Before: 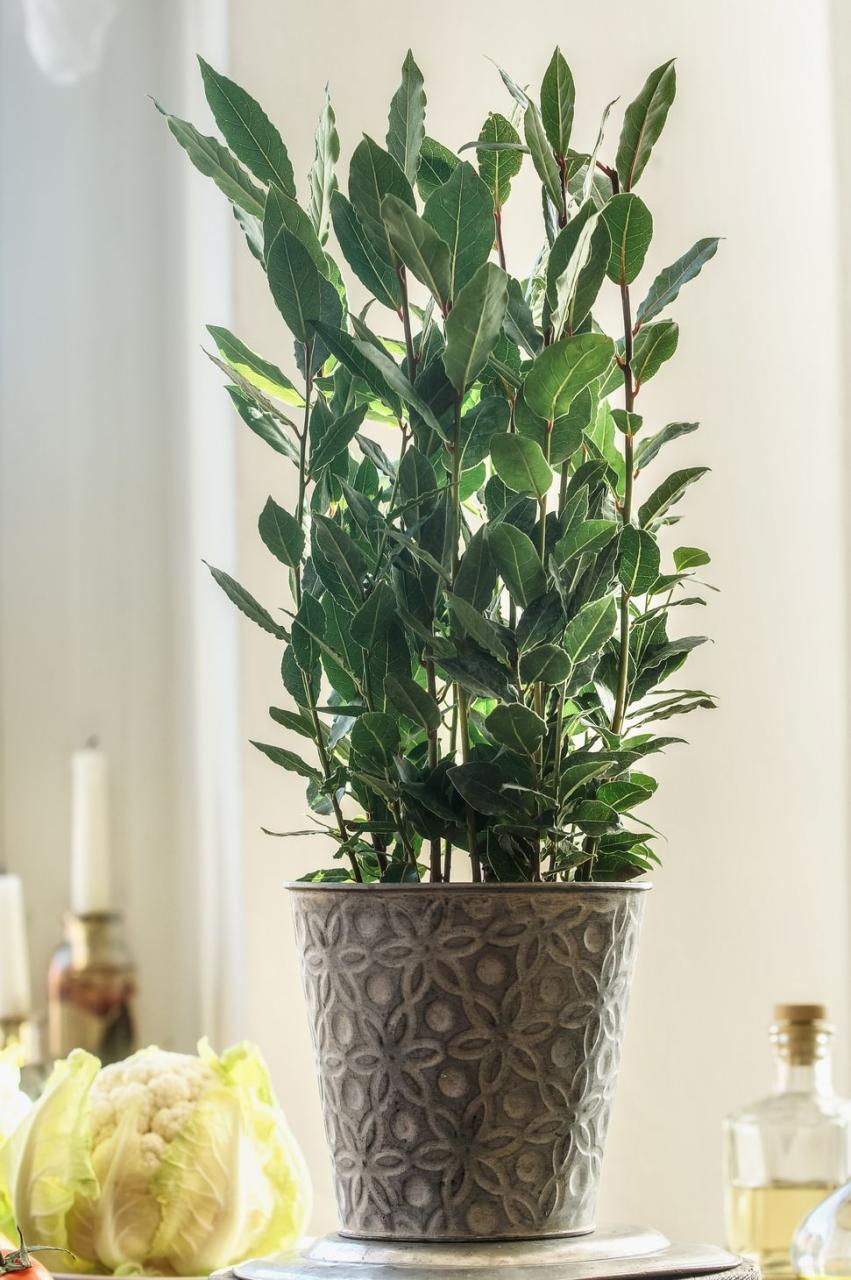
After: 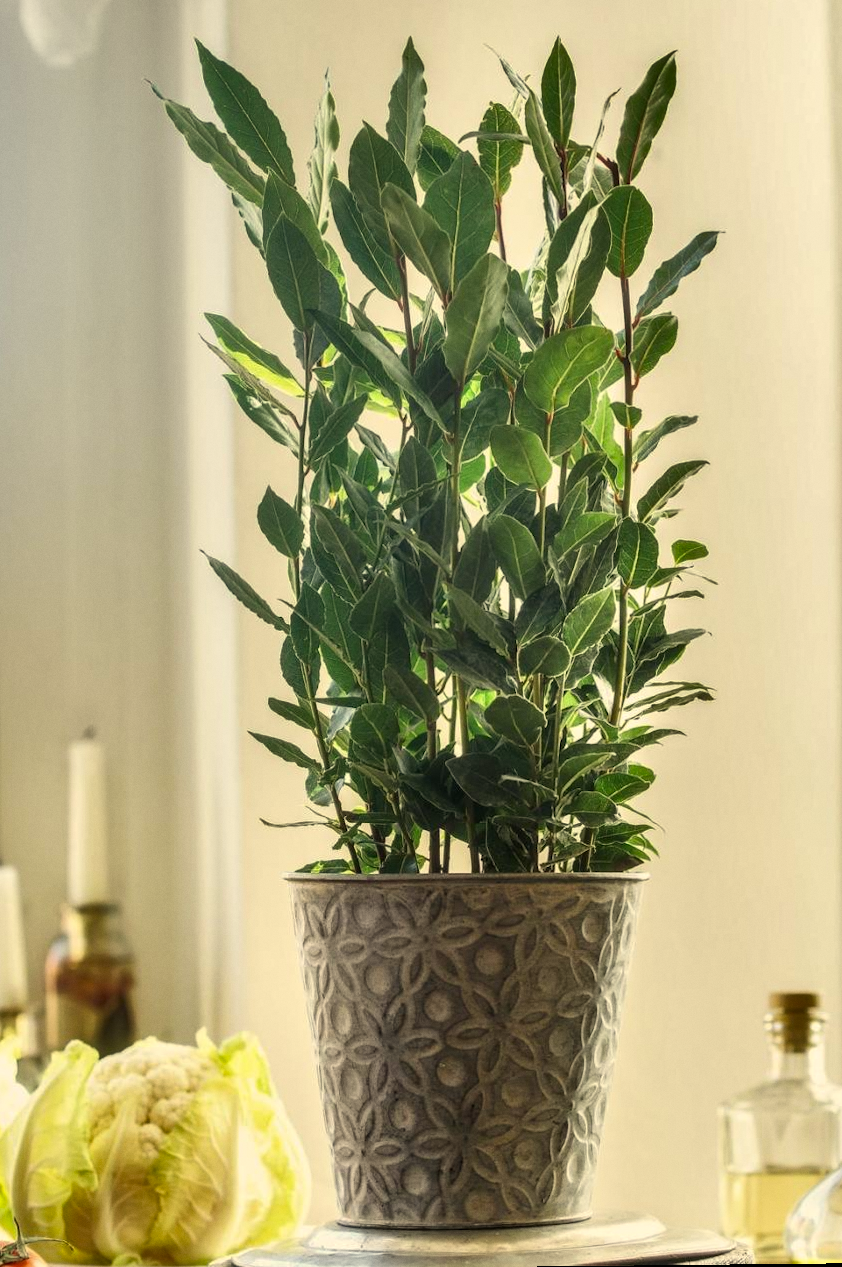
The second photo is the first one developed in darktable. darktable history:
shadows and highlights: low approximation 0.01, soften with gaussian
rotate and perspective: rotation 0.174°, lens shift (vertical) 0.013, lens shift (horizontal) 0.019, shear 0.001, automatic cropping original format, crop left 0.007, crop right 0.991, crop top 0.016, crop bottom 0.997
color correction: highlights a* 1.39, highlights b* 17.83
grain: coarseness 0.09 ISO, strength 10%
